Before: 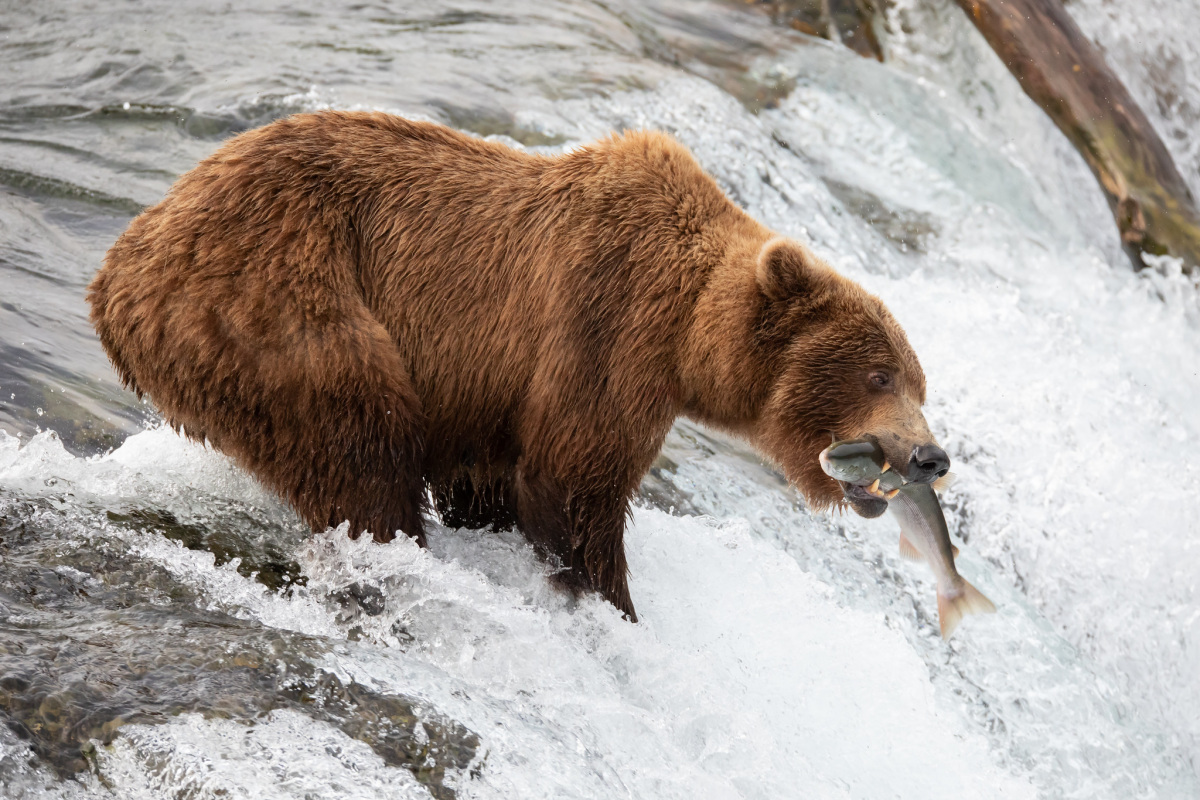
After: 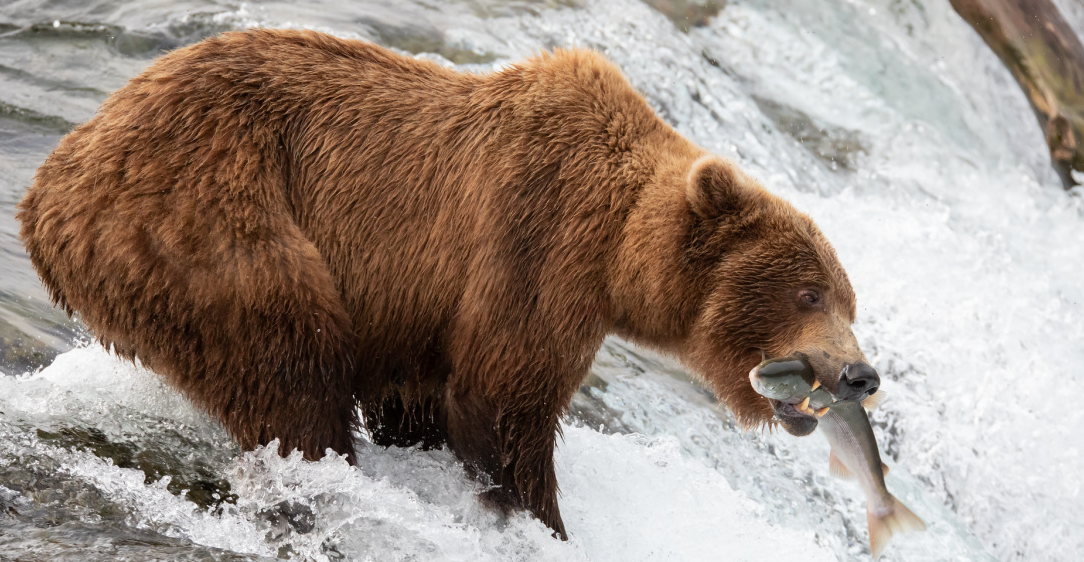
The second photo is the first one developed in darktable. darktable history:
crop: left 5.916%, top 10.323%, right 3.698%, bottom 19.347%
